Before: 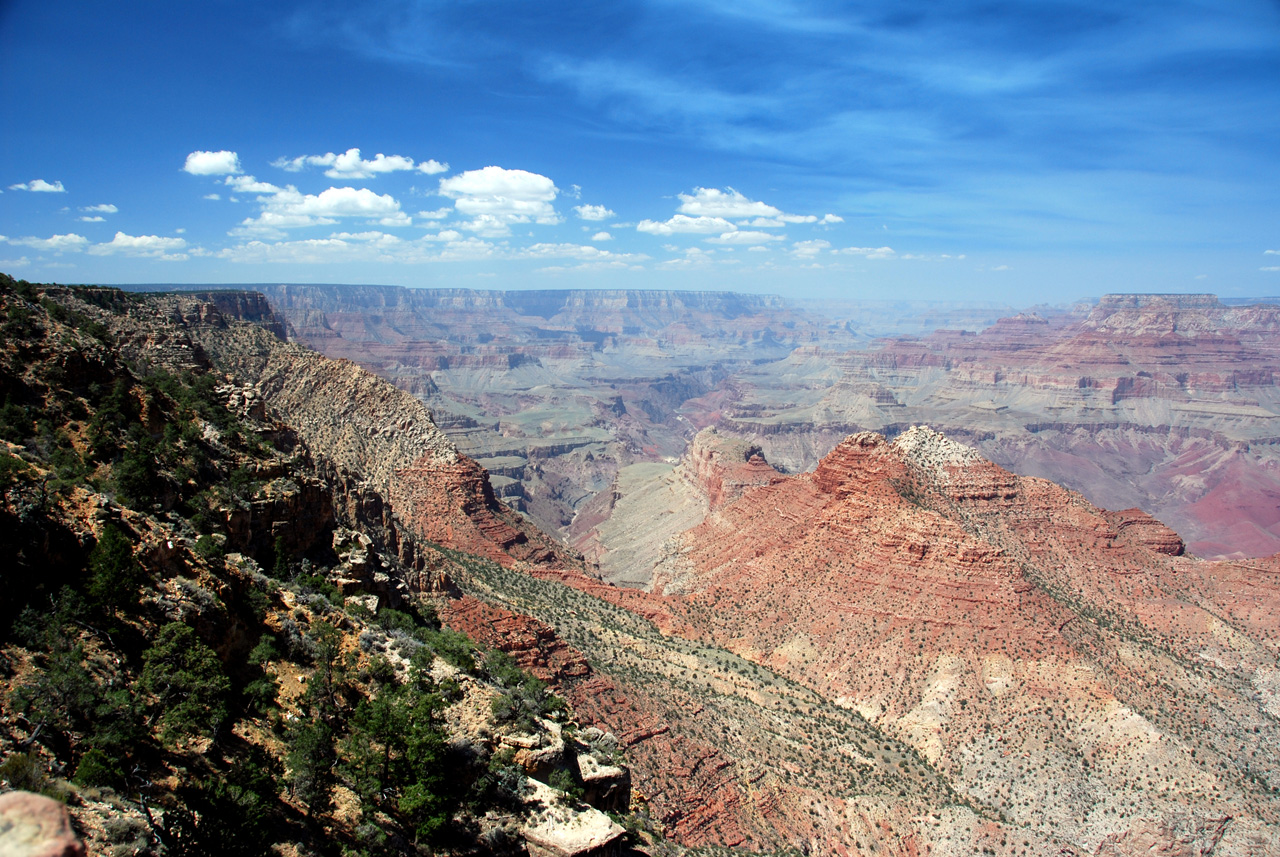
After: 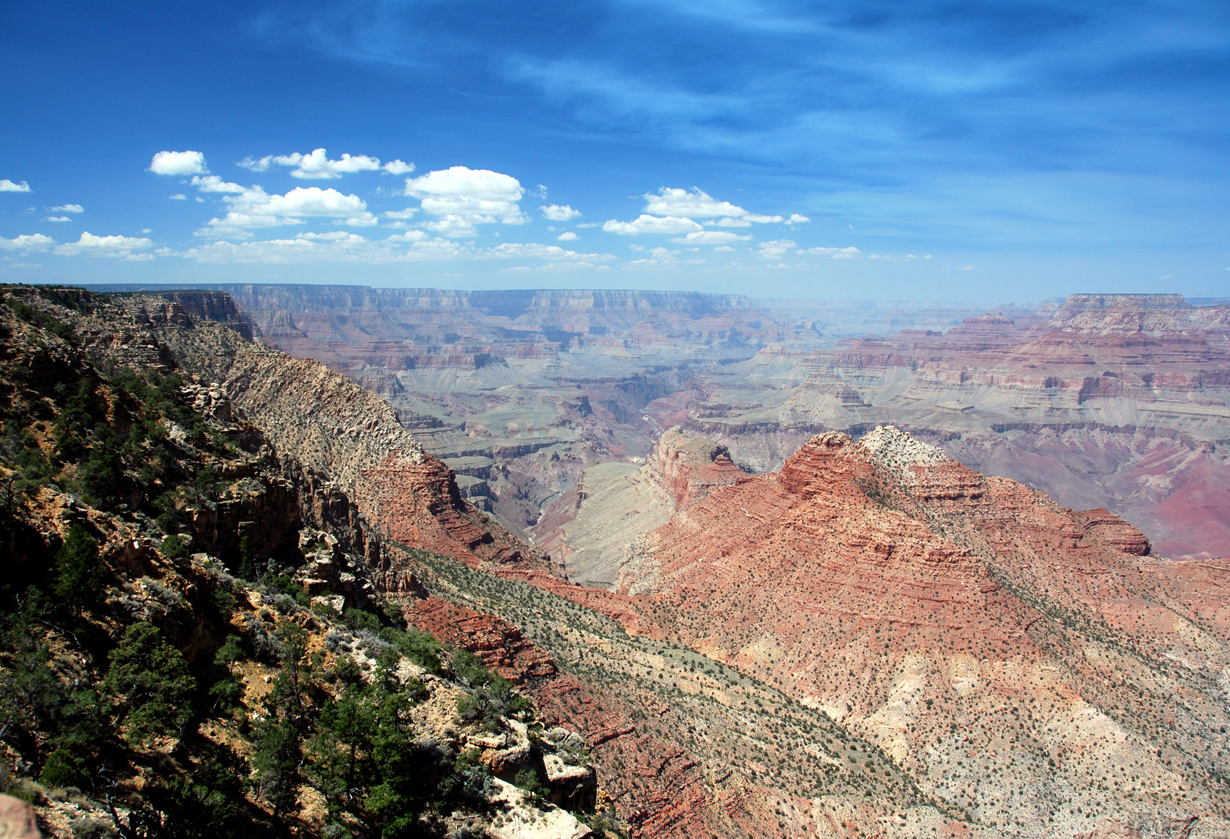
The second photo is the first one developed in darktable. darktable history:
crop and rotate: left 2.657%, right 1.234%, bottom 2.092%
